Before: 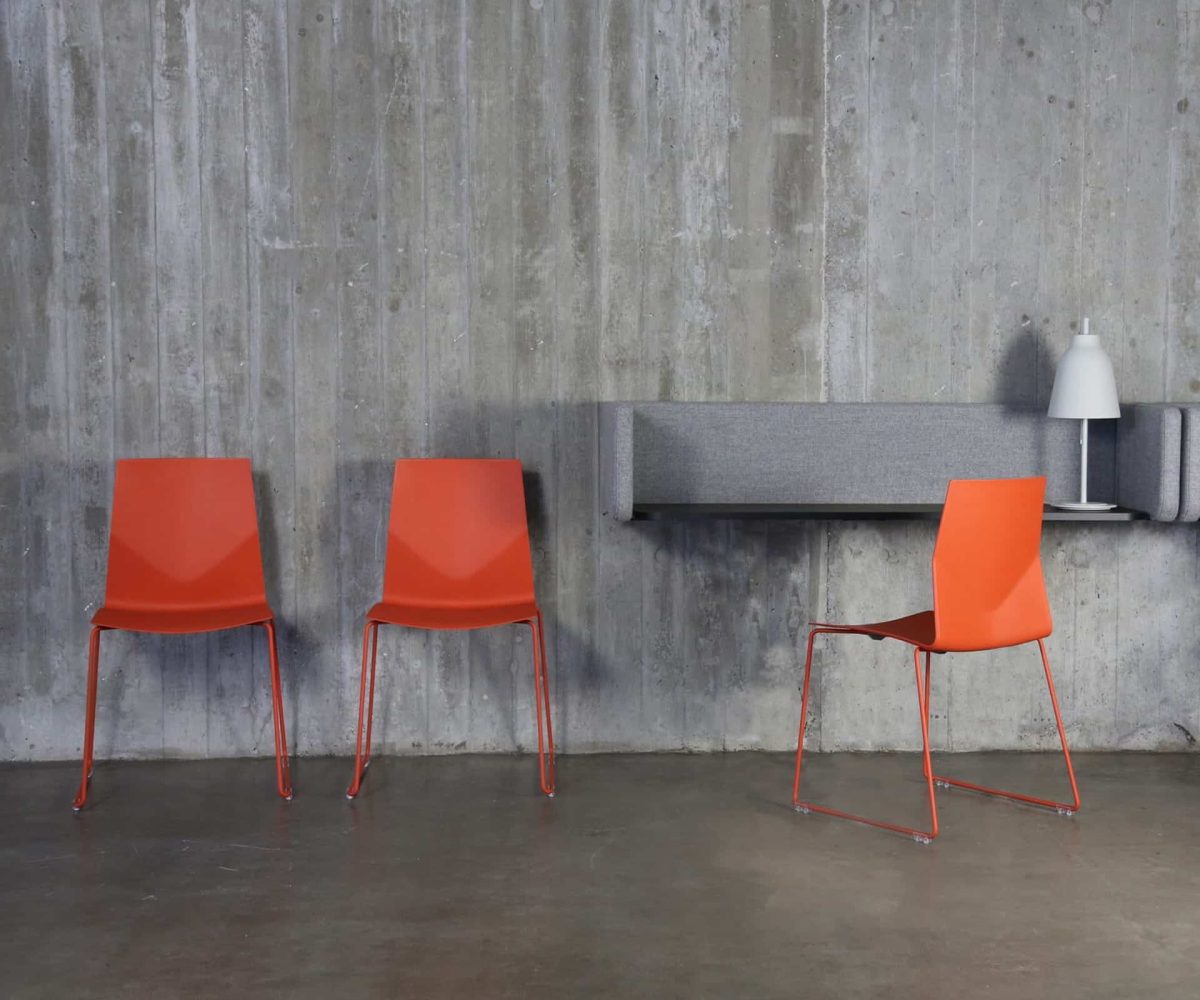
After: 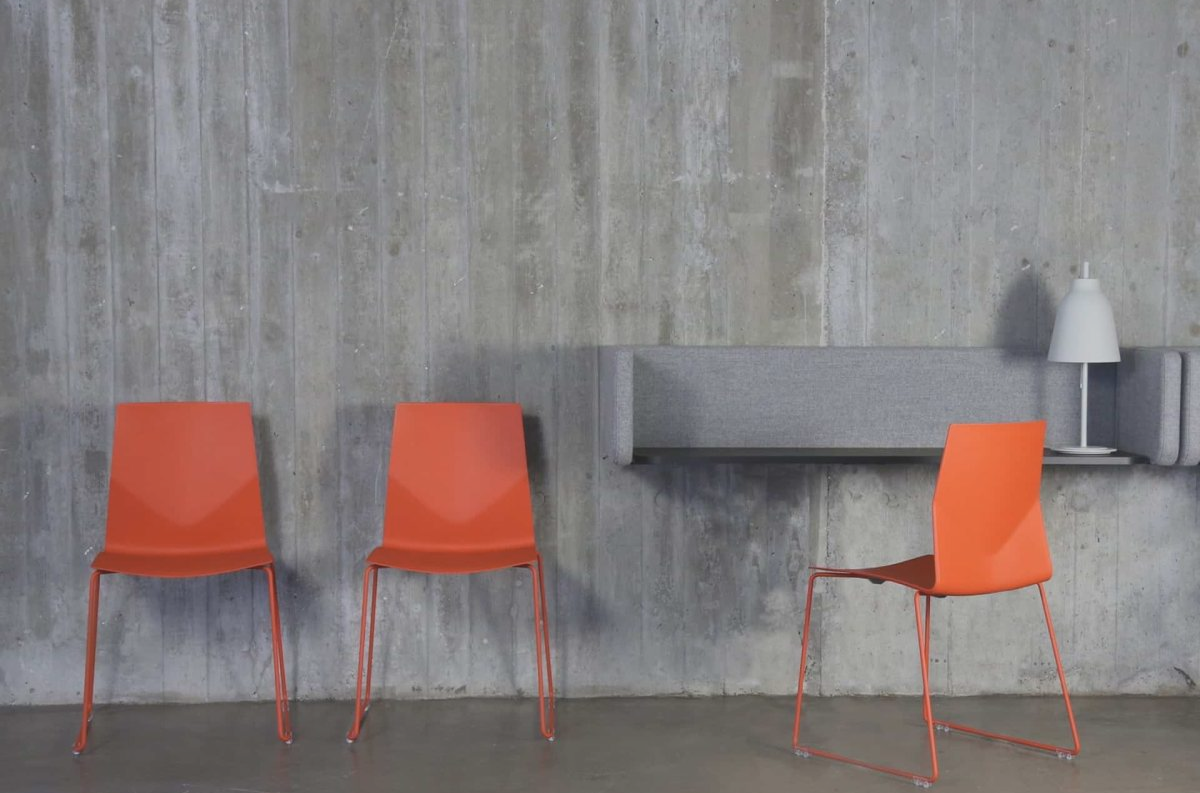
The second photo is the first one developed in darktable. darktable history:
shadows and highlights: on, module defaults
contrast brightness saturation: contrast -0.15, brightness 0.05, saturation -0.12
crop and rotate: top 5.667%, bottom 14.937%
